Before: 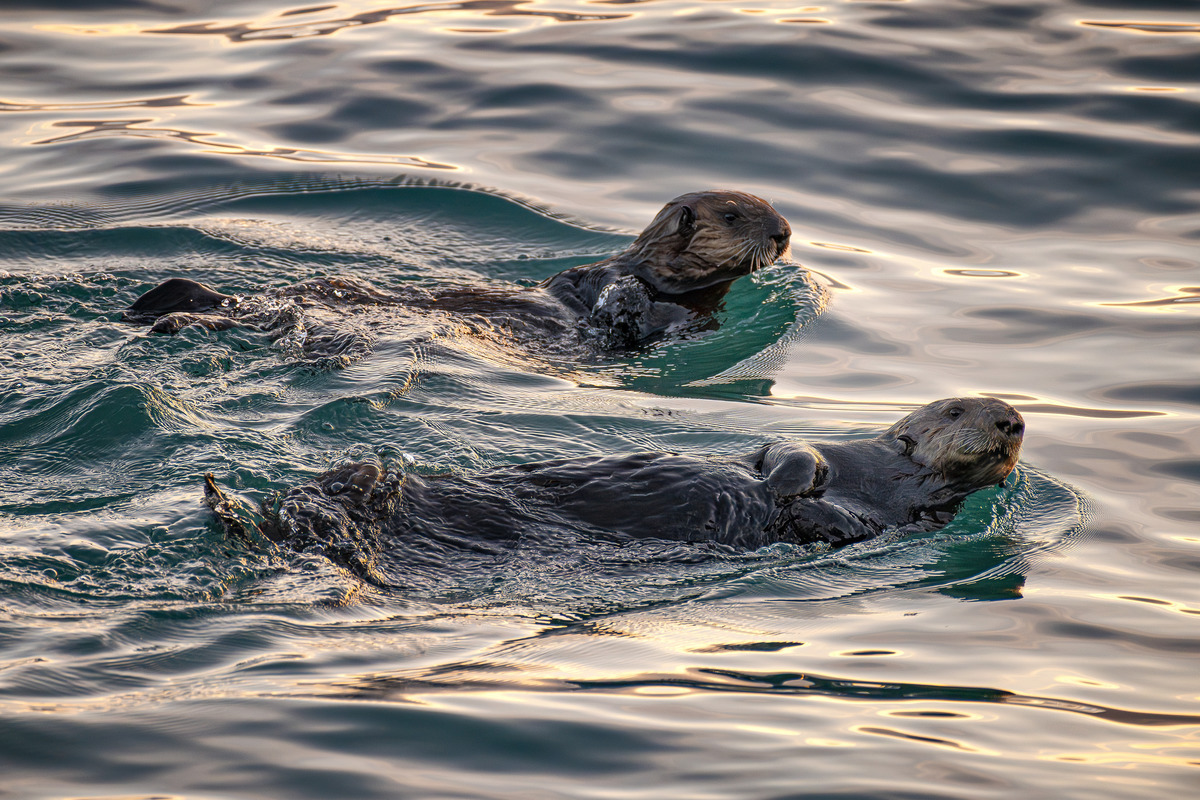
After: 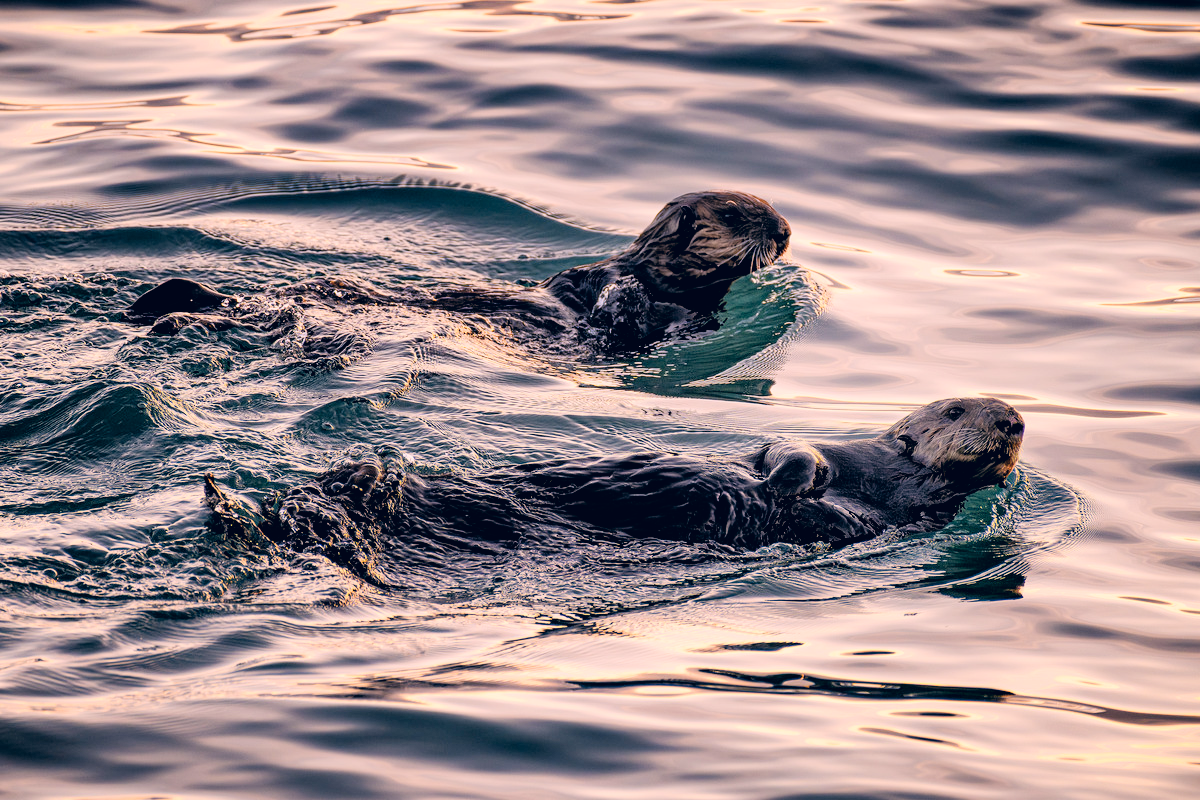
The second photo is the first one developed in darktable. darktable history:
exposure: black level correction 0.001, exposure 0.191 EV, compensate exposure bias true, compensate highlight preservation false
color correction: highlights a* 13.67, highlights b* 5.79, shadows a* -6.27, shadows b* -15.55, saturation 0.836
tone equalizer: -8 EV -0.377 EV, -7 EV -0.421 EV, -6 EV -0.345 EV, -5 EV -0.243 EV, -3 EV 0.25 EV, -2 EV 0.323 EV, -1 EV 0.399 EV, +0 EV 0.407 EV, mask exposure compensation -0.511 EV
color balance rgb: power › chroma 1.049%, power › hue 26.04°, global offset › luminance -0.365%, linear chroma grading › global chroma 9.74%, perceptual saturation grading › global saturation 8.753%, perceptual brilliance grading › highlights 2.708%, contrast 4.632%
filmic rgb: black relative exposure -5.01 EV, white relative exposure 3.97 EV, threshold 5.99 EV, hardness 2.89, contrast 1.098, highlights saturation mix -20.12%, enable highlight reconstruction true
